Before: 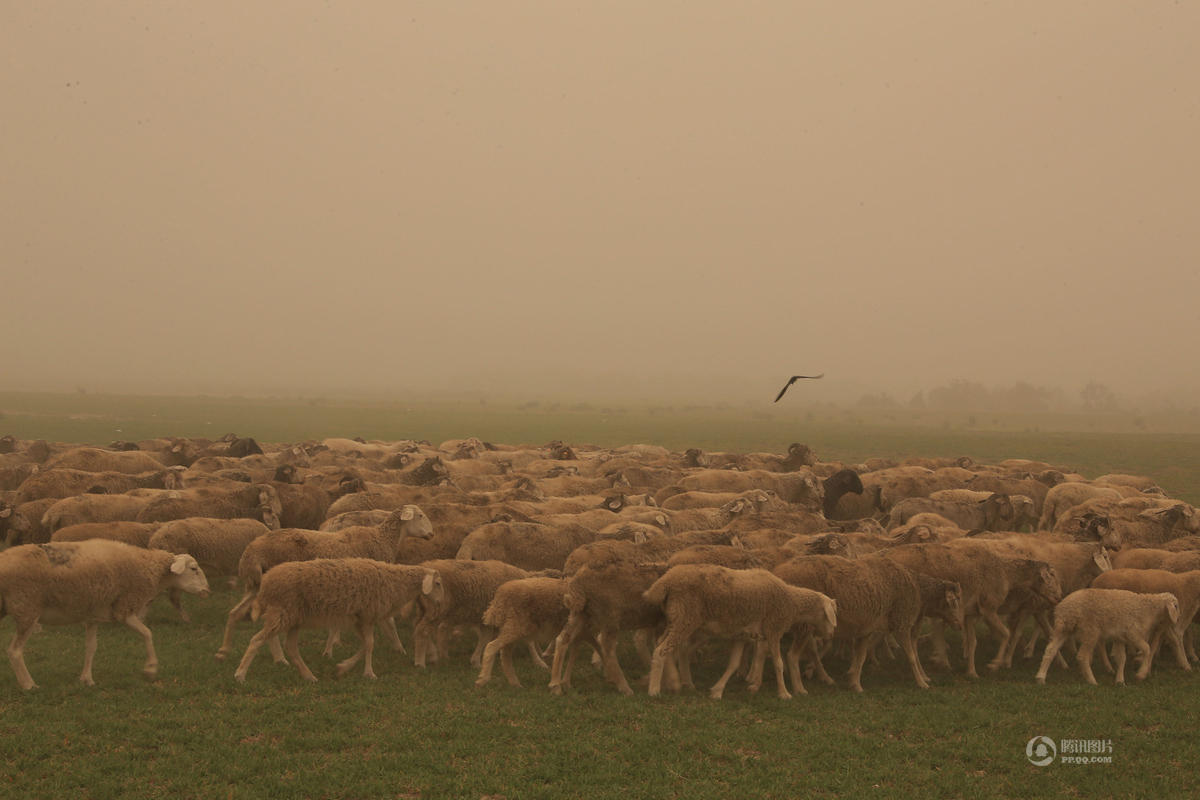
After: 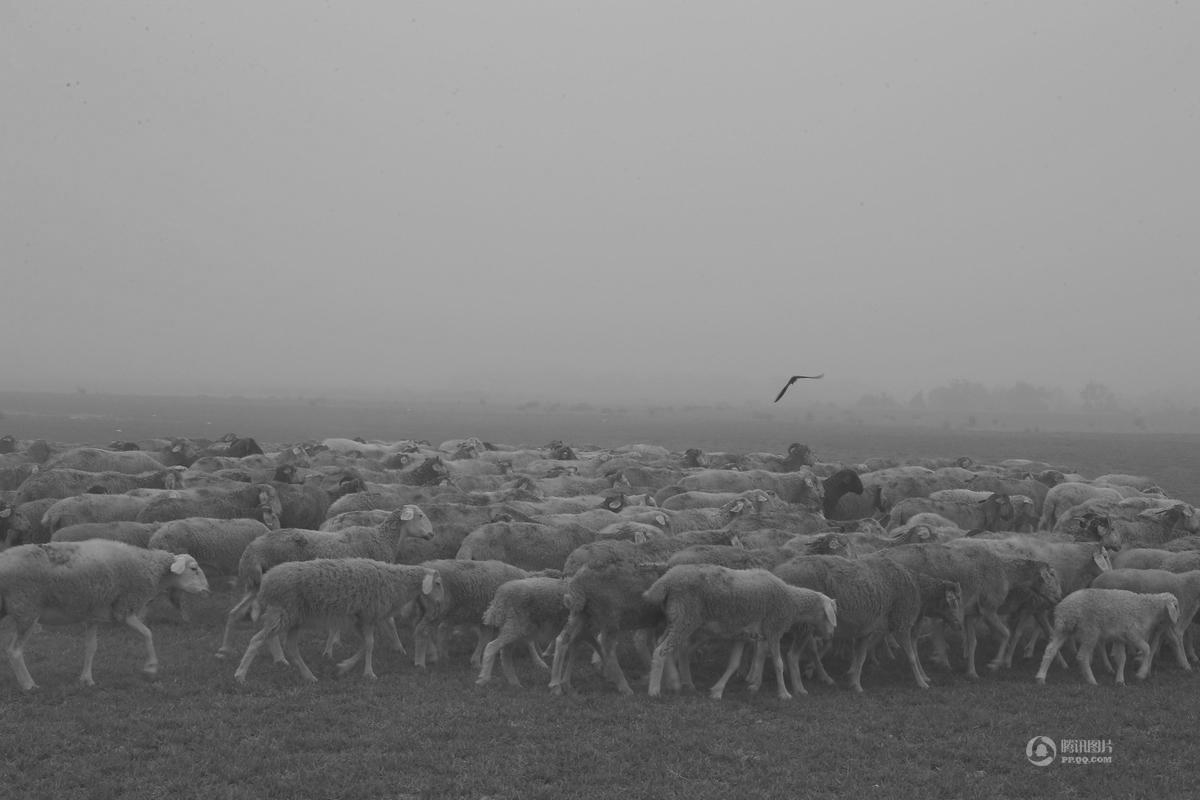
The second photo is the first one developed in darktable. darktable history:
color balance: lift [1.006, 0.985, 1.002, 1.015], gamma [1, 0.953, 1.008, 1.047], gain [1.076, 1.13, 1.004, 0.87]
contrast brightness saturation: saturation -0.05
monochrome: on, module defaults
